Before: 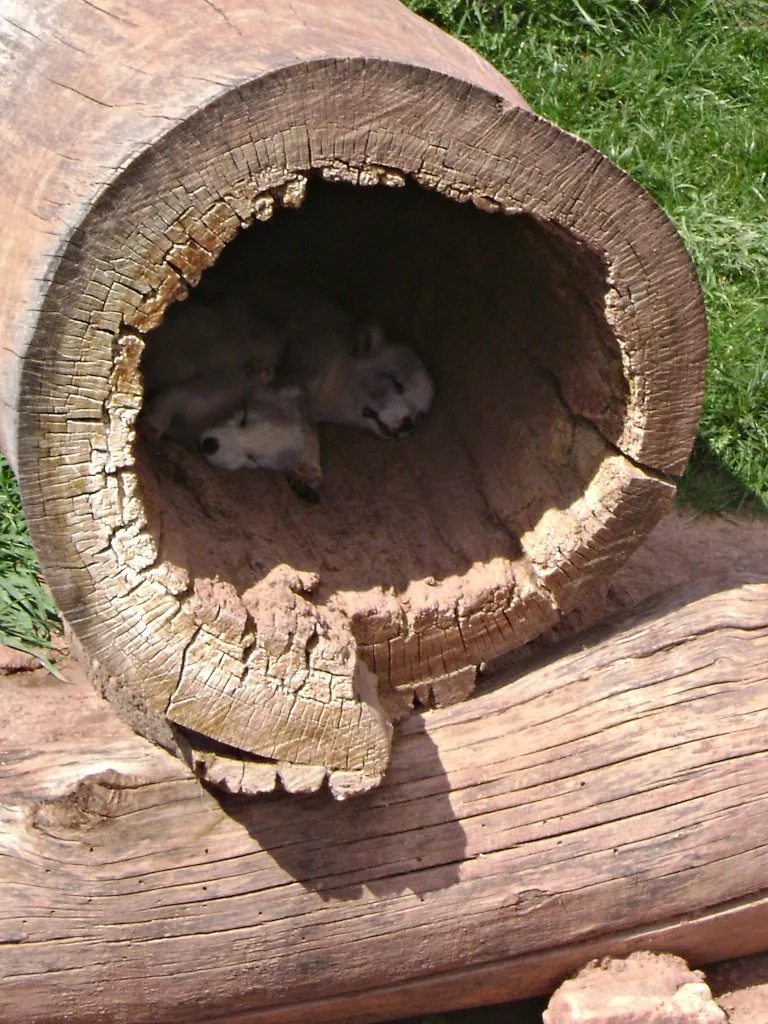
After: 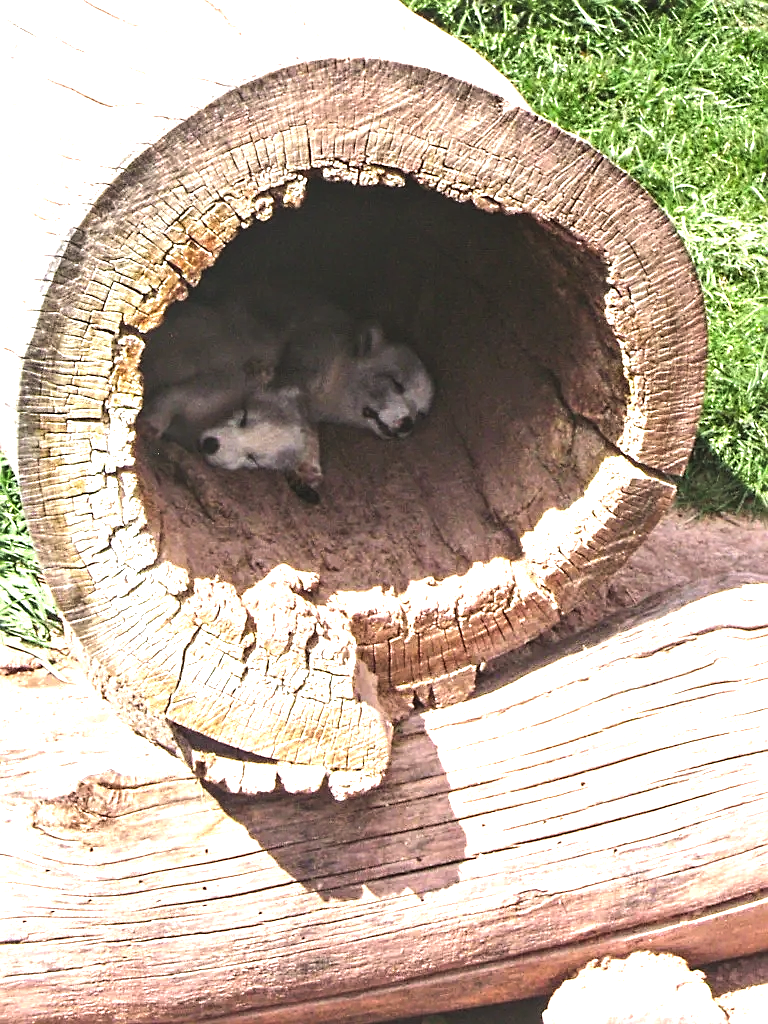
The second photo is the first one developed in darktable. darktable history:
sharpen: on, module defaults
local contrast: on, module defaults
tone equalizer: -8 EV -0.75 EV, -7 EV -0.7 EV, -6 EV -0.6 EV, -5 EV -0.4 EV, -3 EV 0.4 EV, -2 EV 0.6 EV, -1 EV 0.7 EV, +0 EV 0.75 EV, edges refinement/feathering 500, mask exposure compensation -1.57 EV, preserve details no
exposure: black level correction -0.005, exposure 1.002 EV, compensate highlight preservation false
